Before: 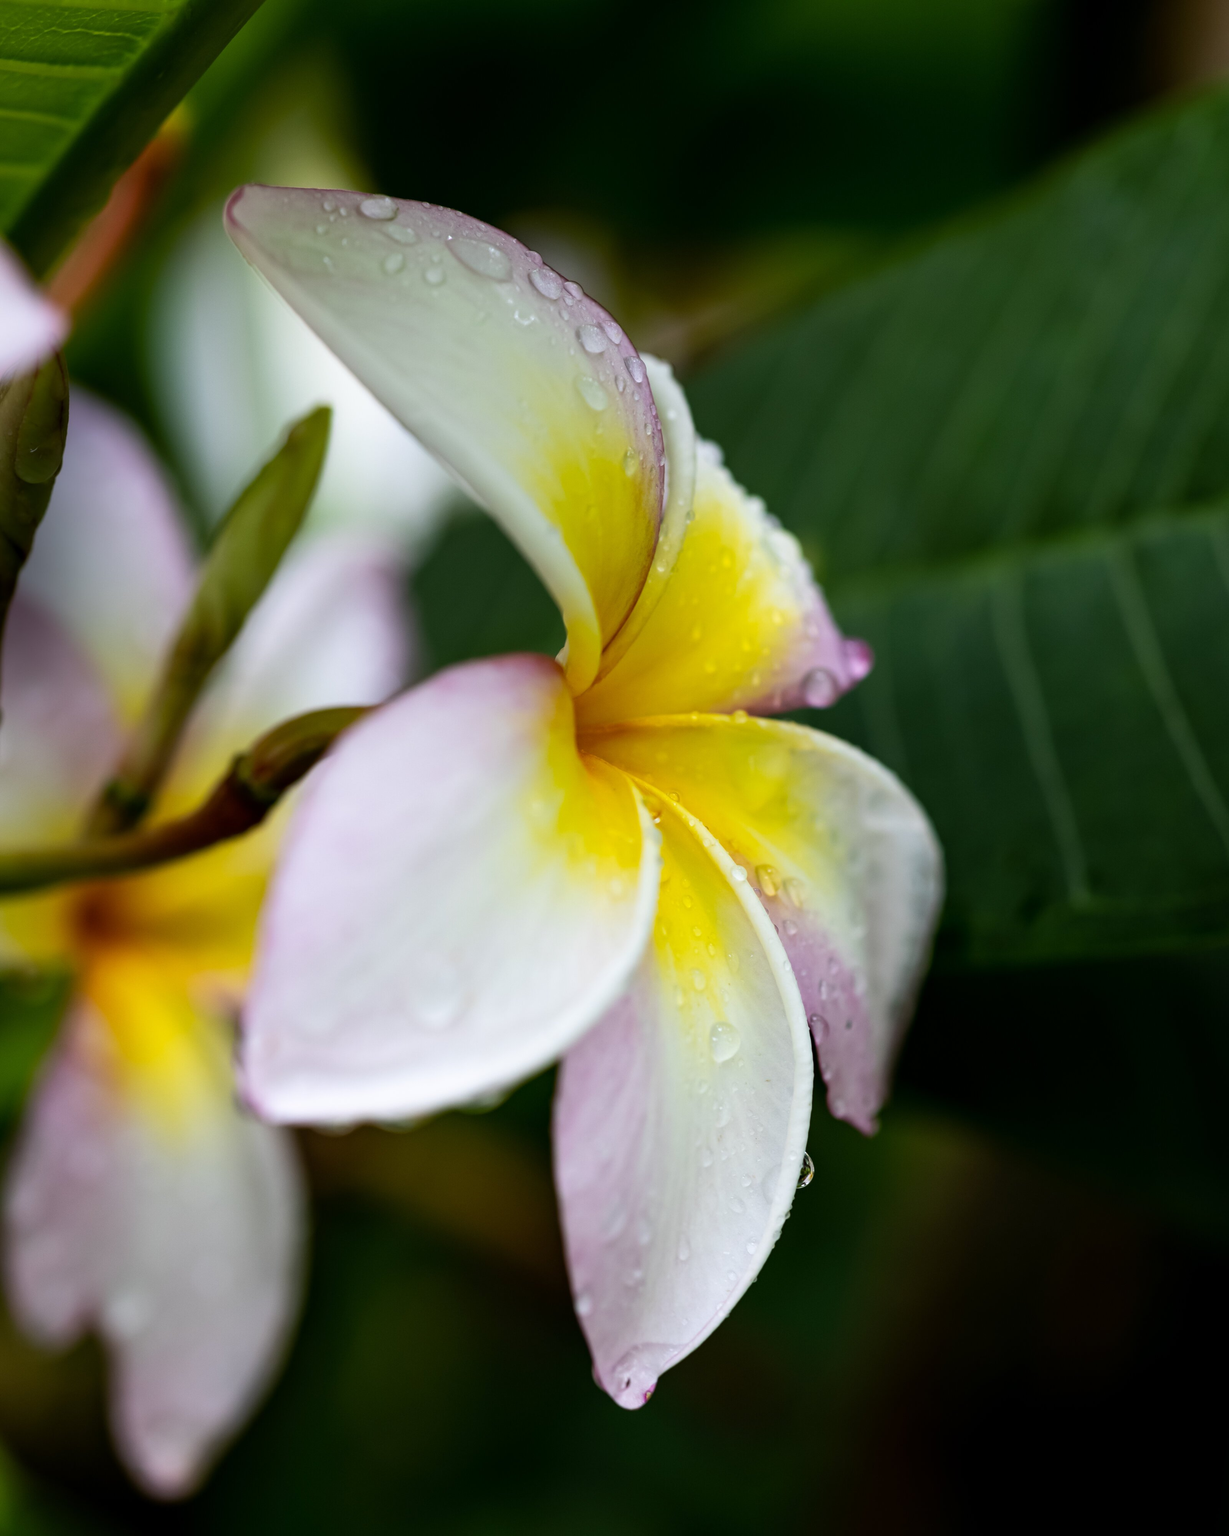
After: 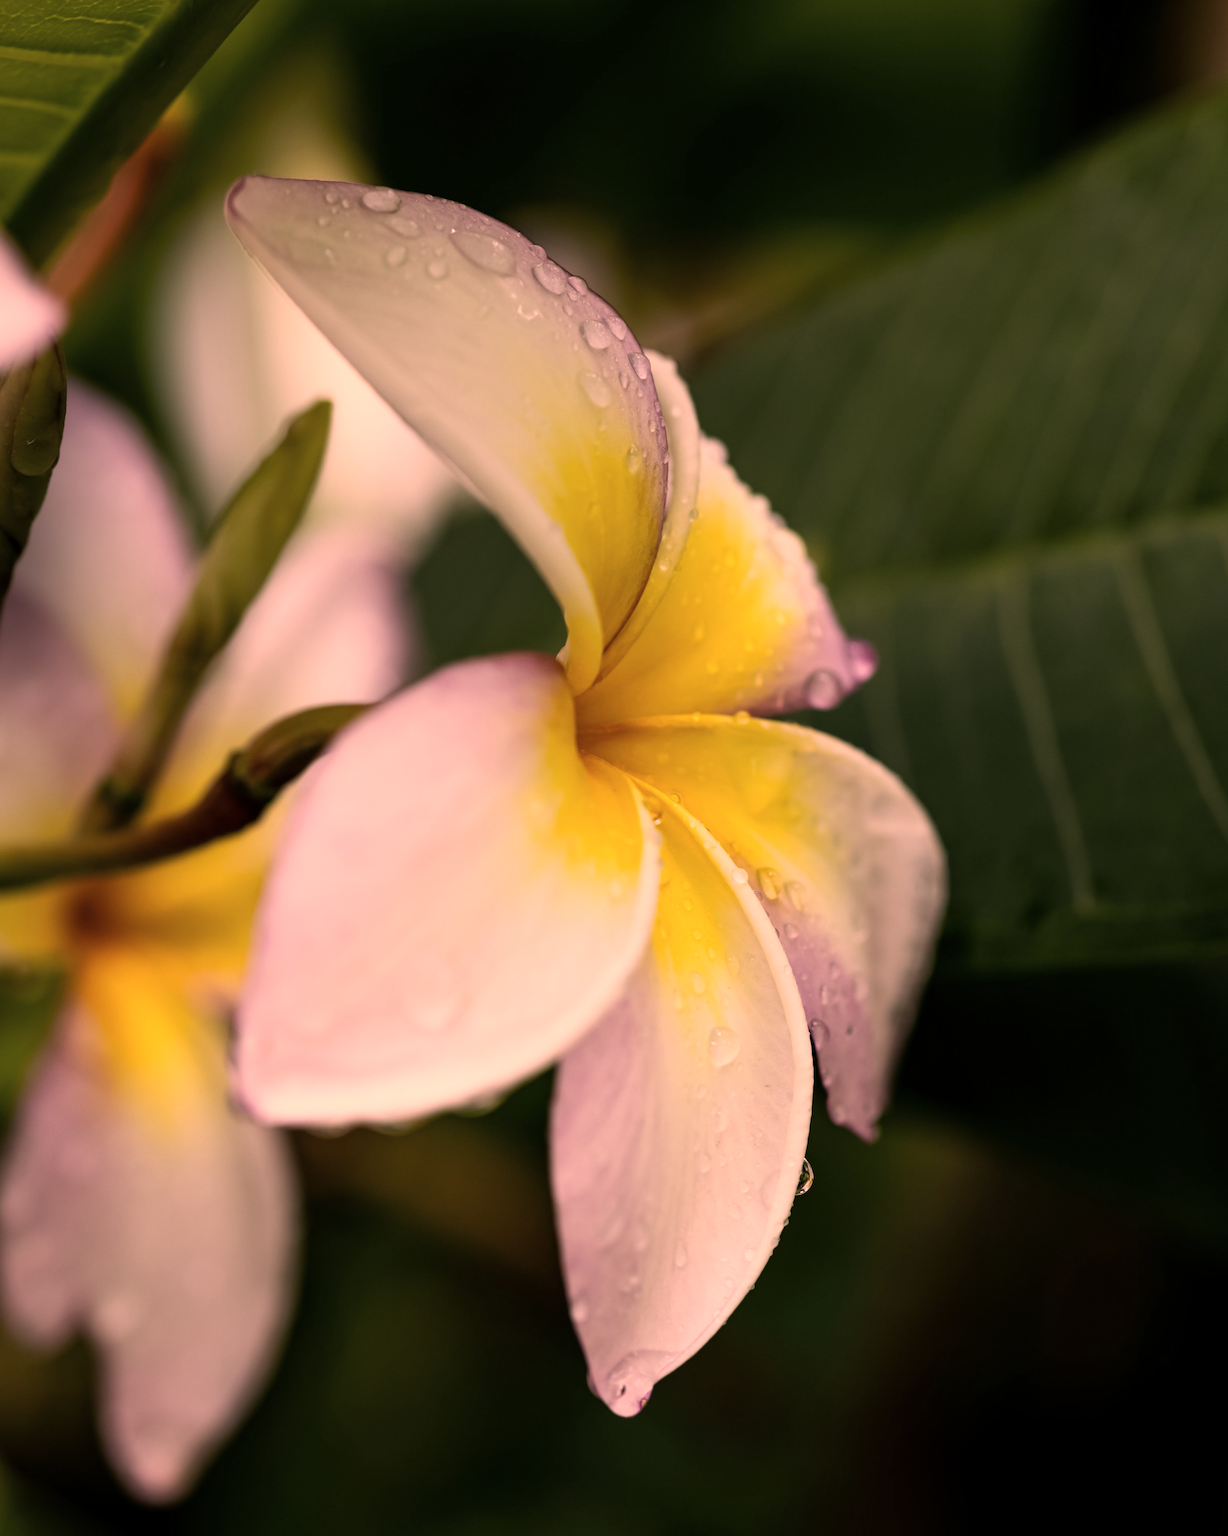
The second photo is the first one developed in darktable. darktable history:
crop and rotate: angle -0.5°
color correction: highlights a* 40, highlights b* 40, saturation 0.69
